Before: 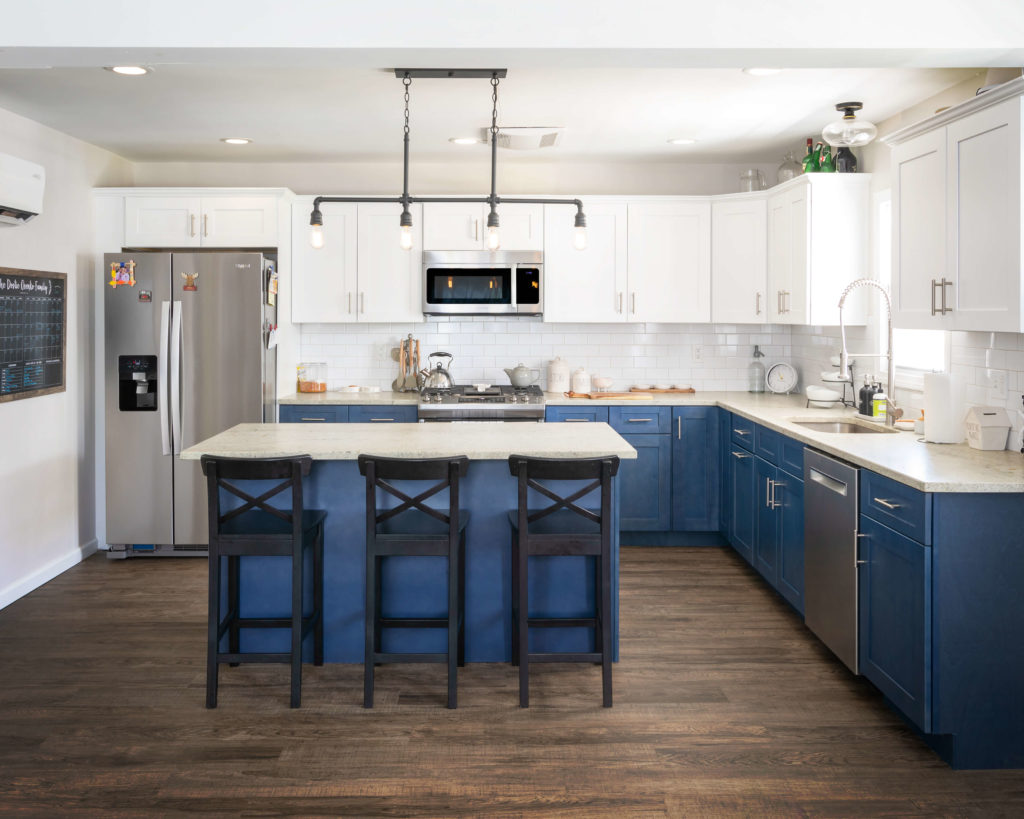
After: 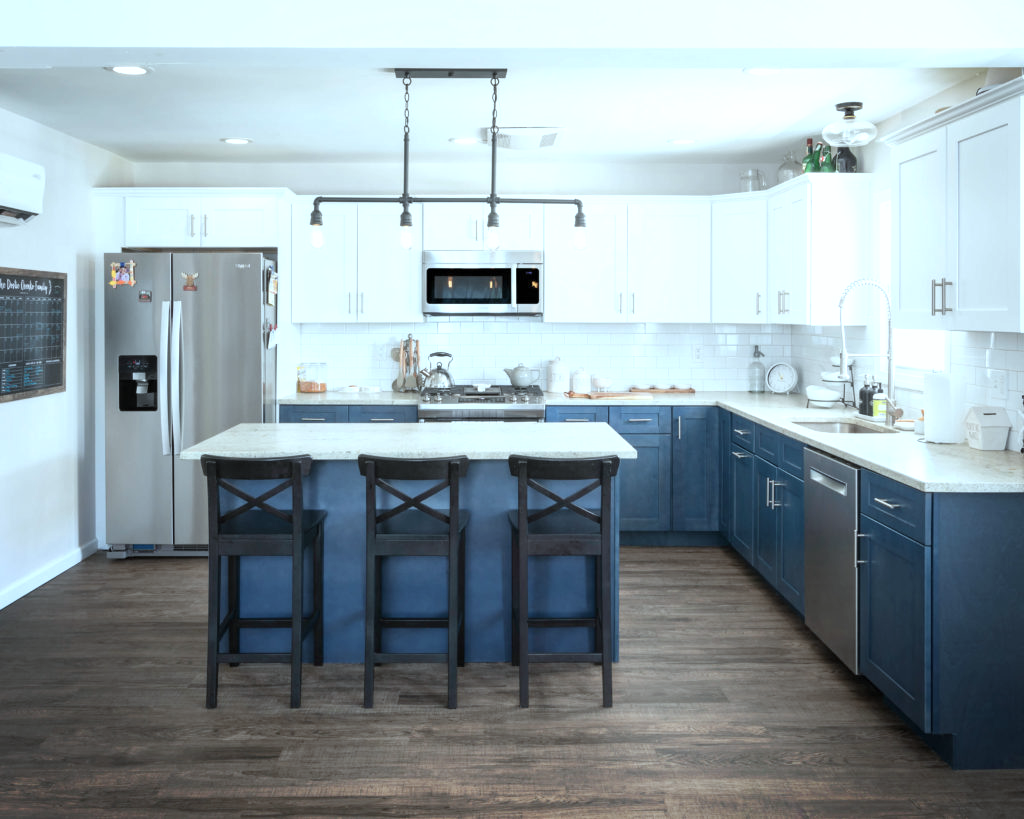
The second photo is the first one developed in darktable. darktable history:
color correction: highlights a* -12.64, highlights b* -18.1, saturation 0.7
exposure: exposure 0.376 EV, compensate highlight preservation false
